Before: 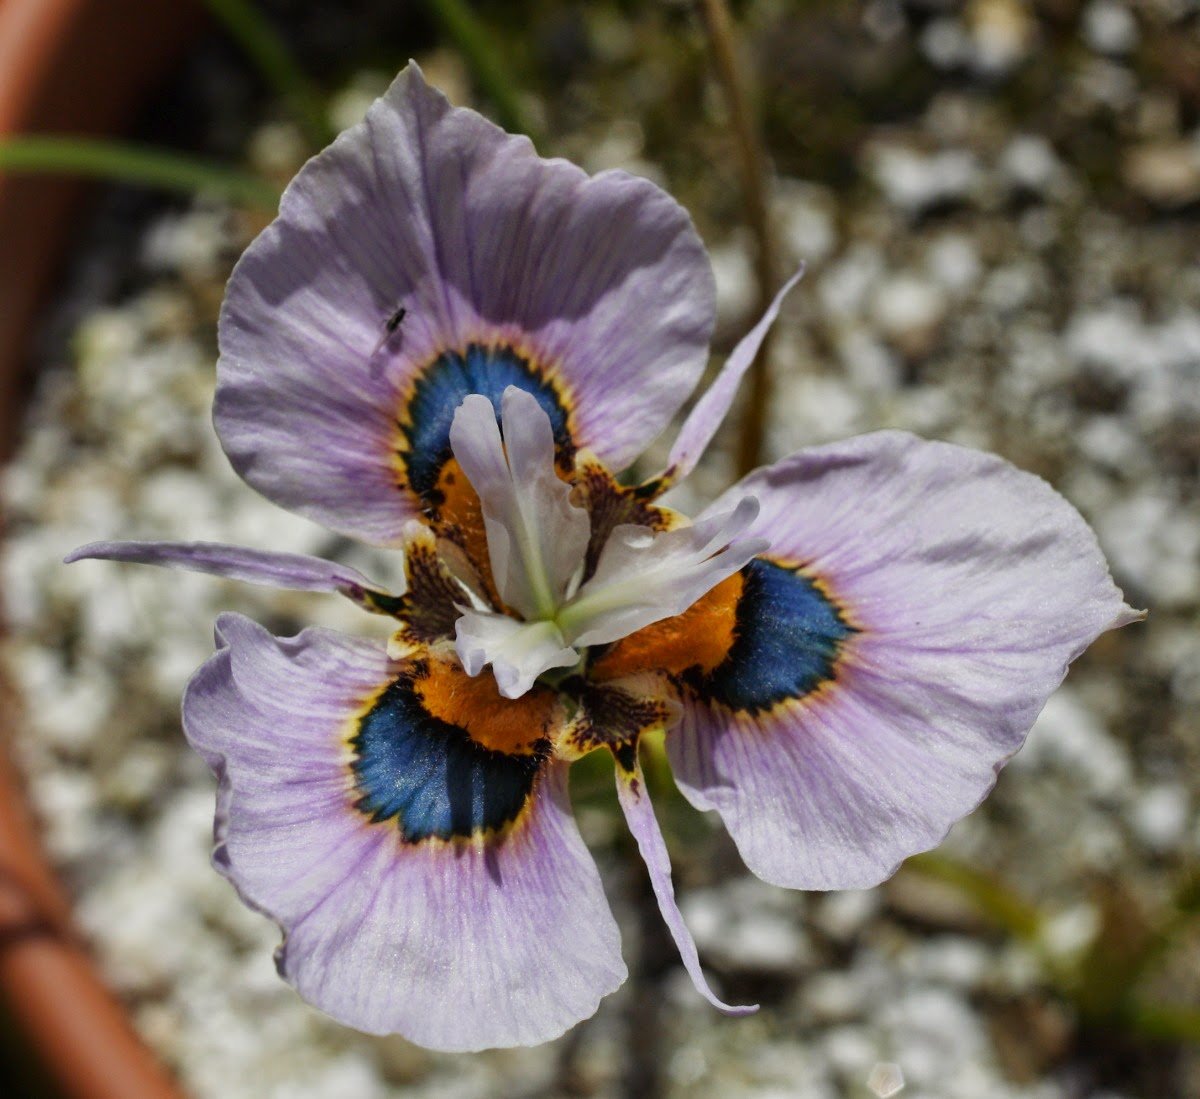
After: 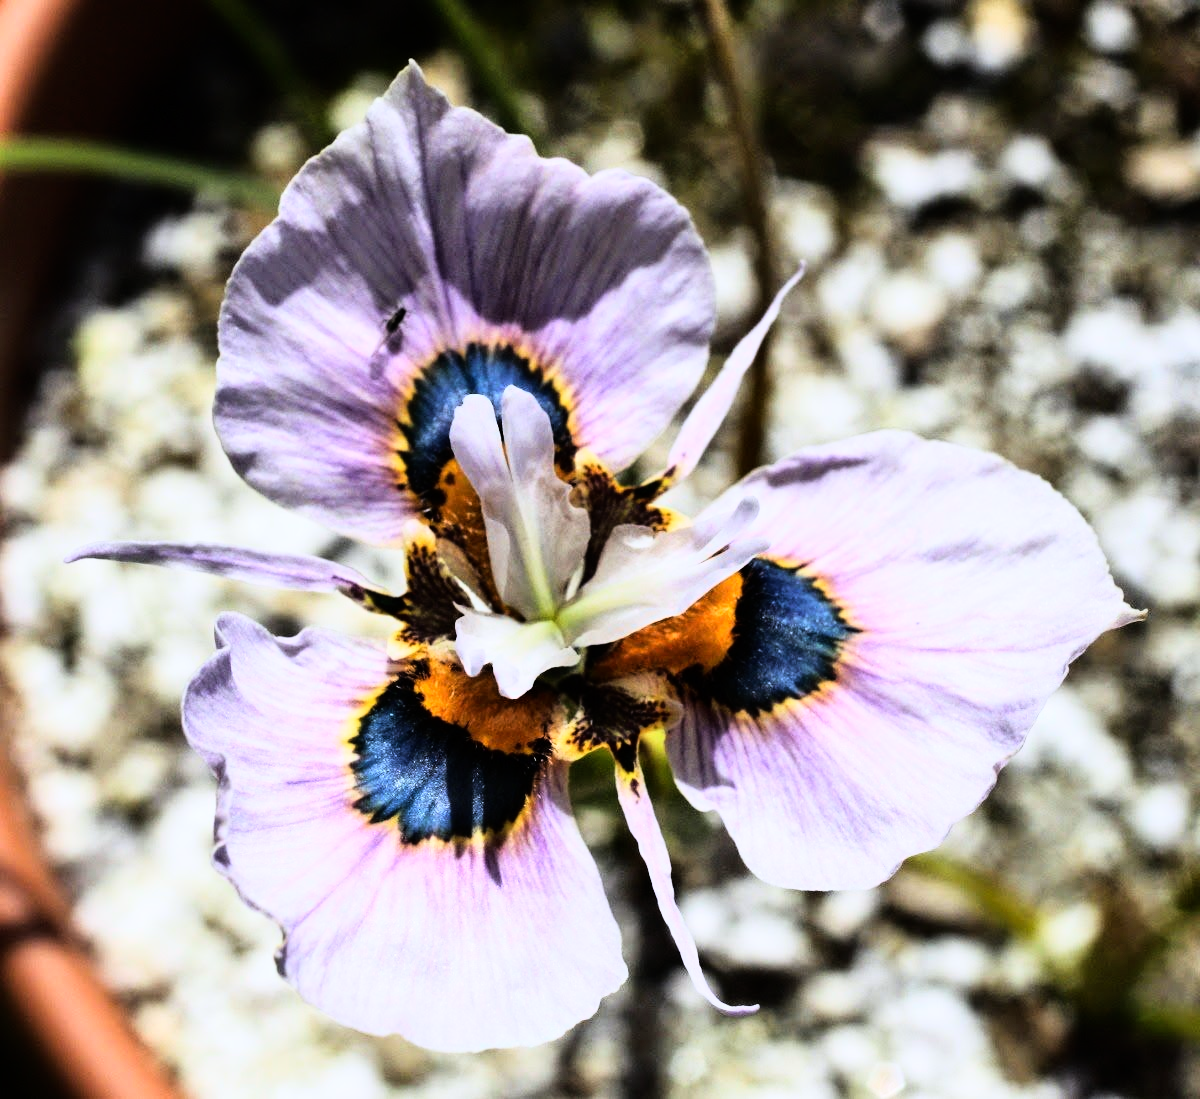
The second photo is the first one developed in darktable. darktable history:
rgb curve: curves: ch0 [(0, 0) (0.21, 0.15) (0.24, 0.21) (0.5, 0.75) (0.75, 0.96) (0.89, 0.99) (1, 1)]; ch1 [(0, 0.02) (0.21, 0.13) (0.25, 0.2) (0.5, 0.67) (0.75, 0.9) (0.89, 0.97) (1, 1)]; ch2 [(0, 0.02) (0.21, 0.13) (0.25, 0.2) (0.5, 0.67) (0.75, 0.9) (0.89, 0.97) (1, 1)], compensate middle gray true
white balance: red 0.984, blue 1.059
